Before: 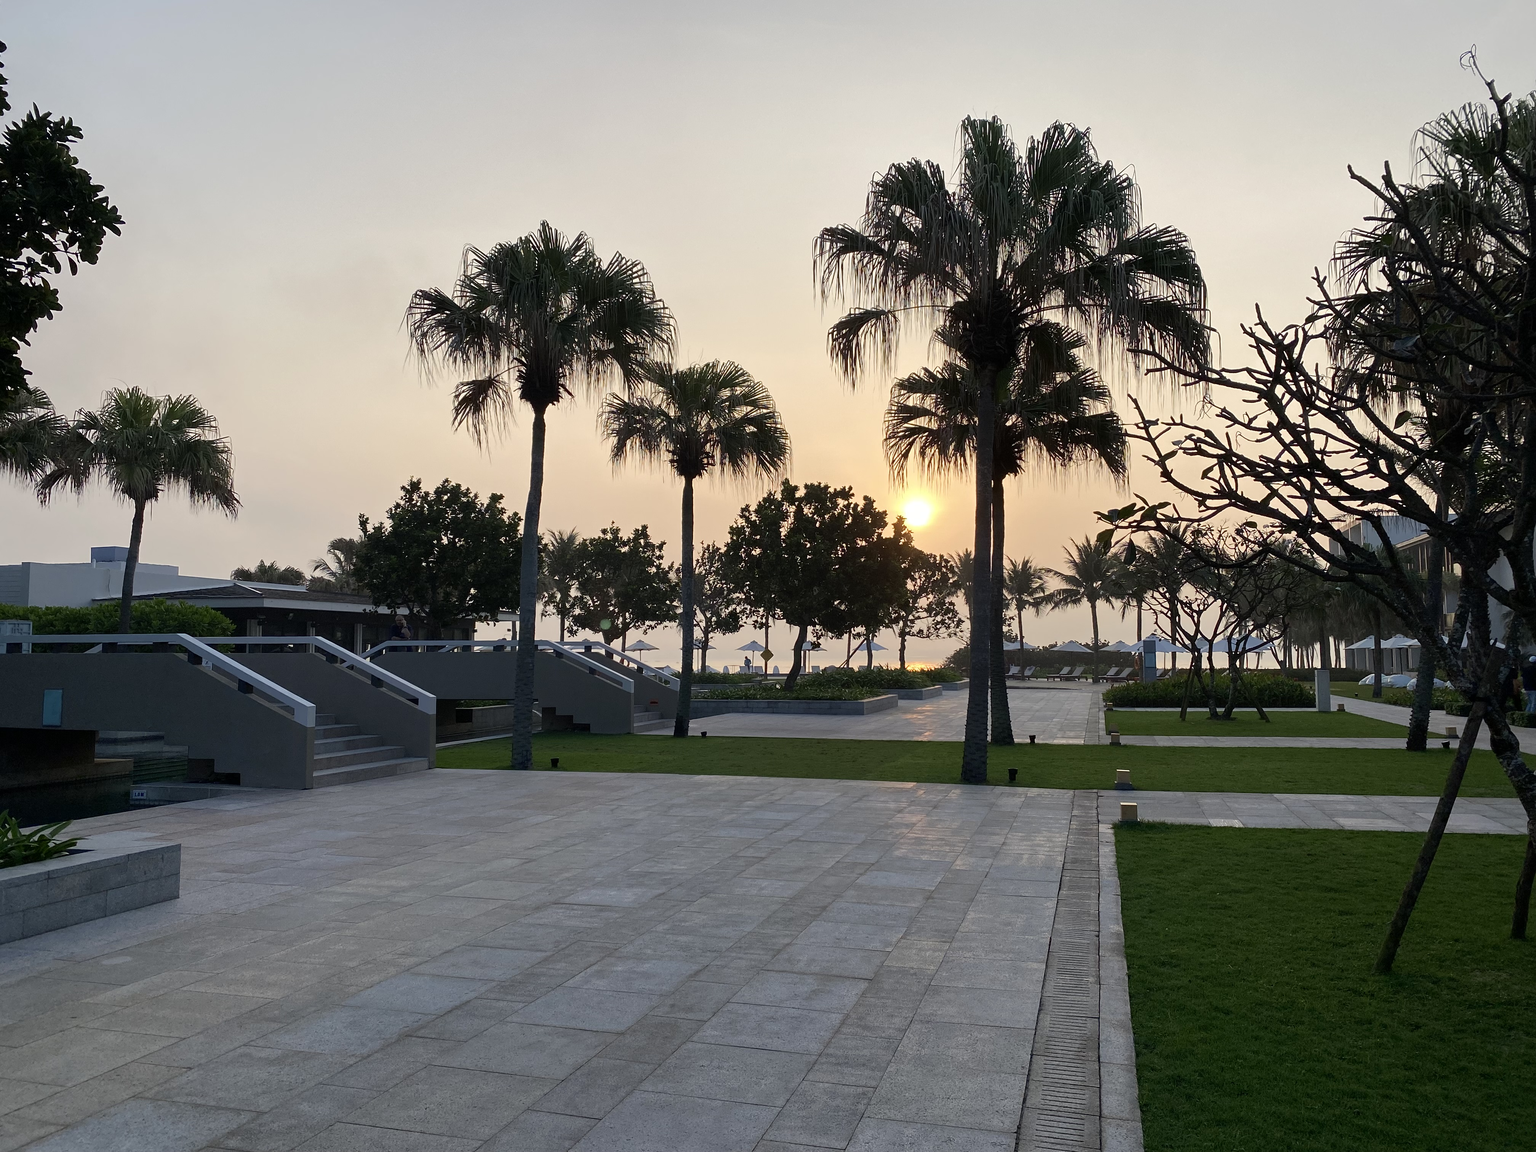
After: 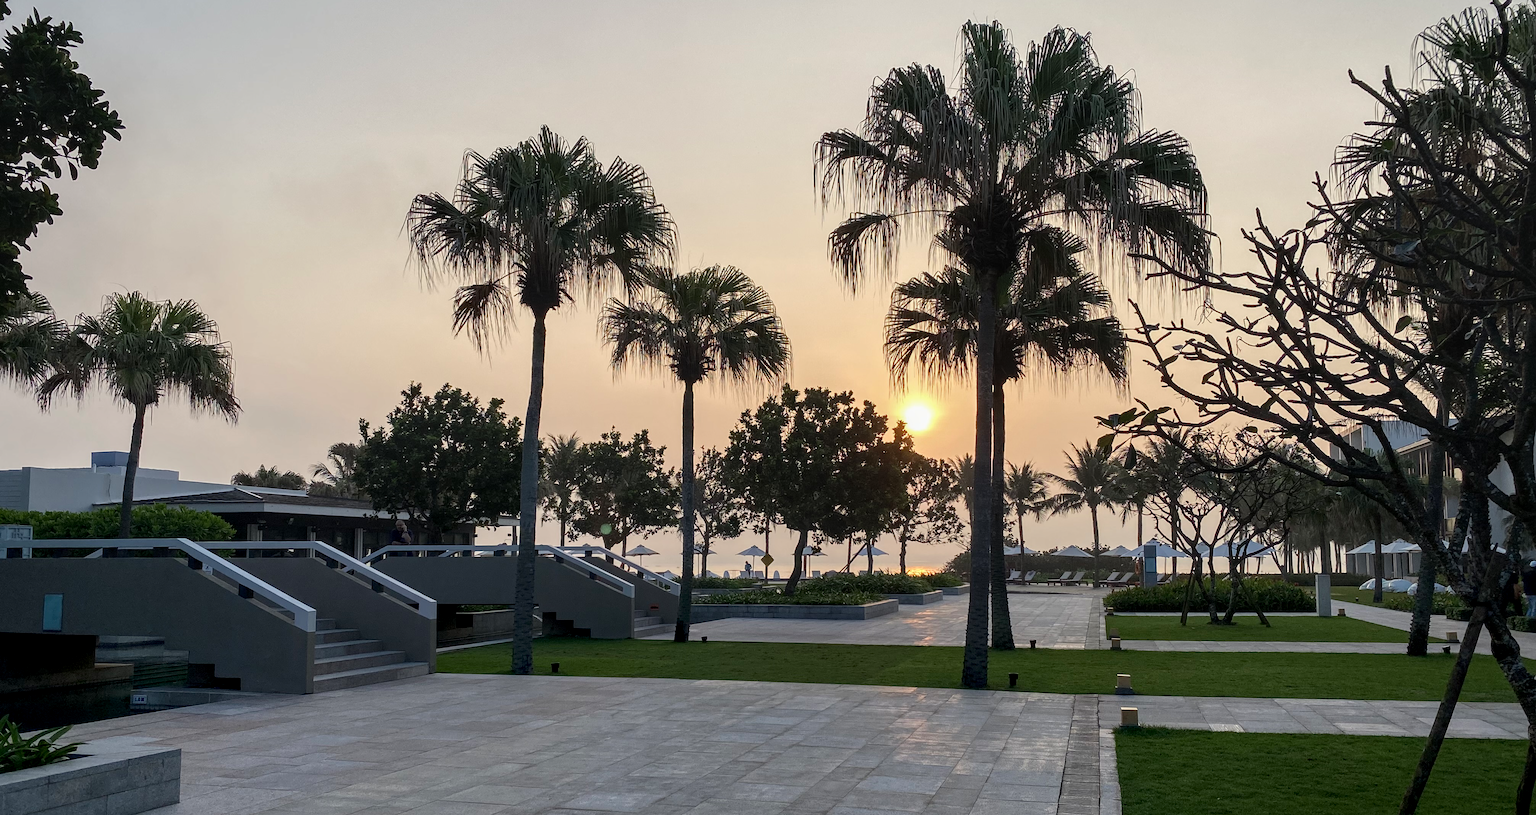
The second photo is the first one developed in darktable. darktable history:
local contrast: detail 130%
crop and rotate: top 8.35%, bottom 20.846%
